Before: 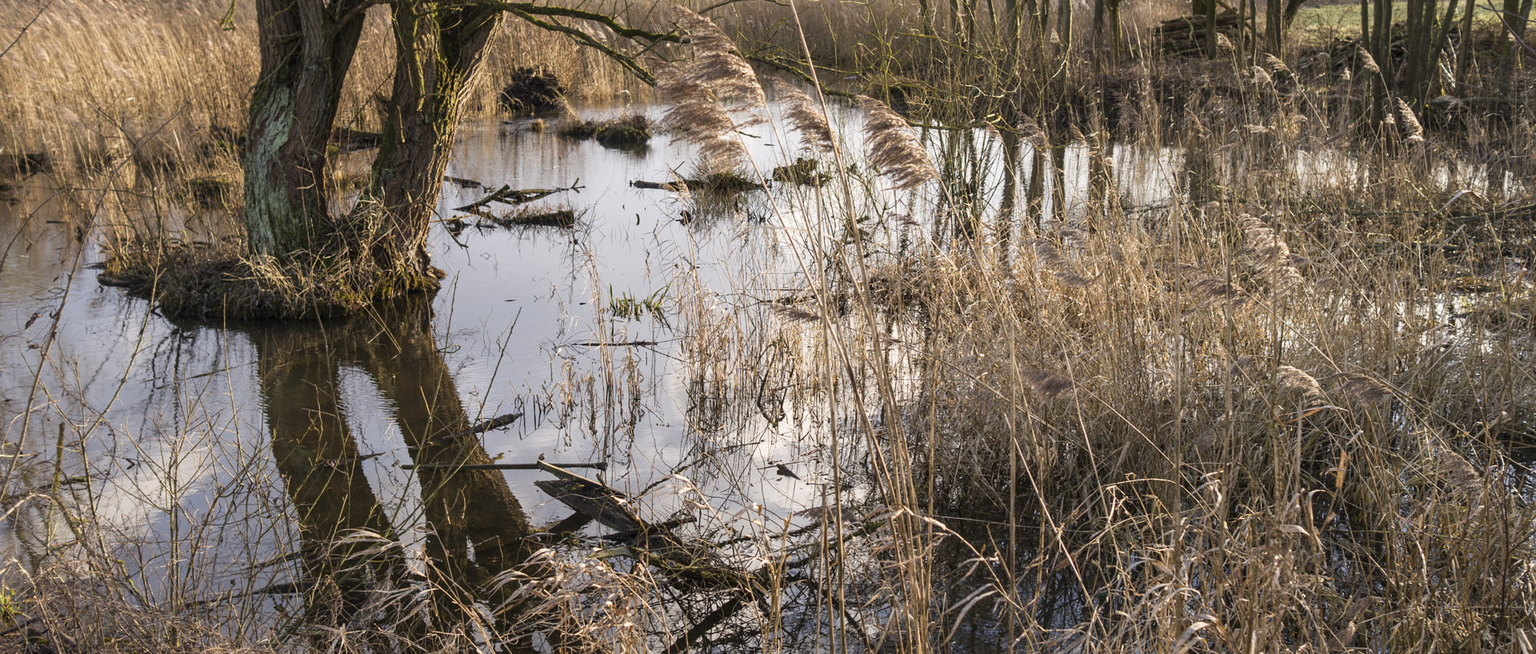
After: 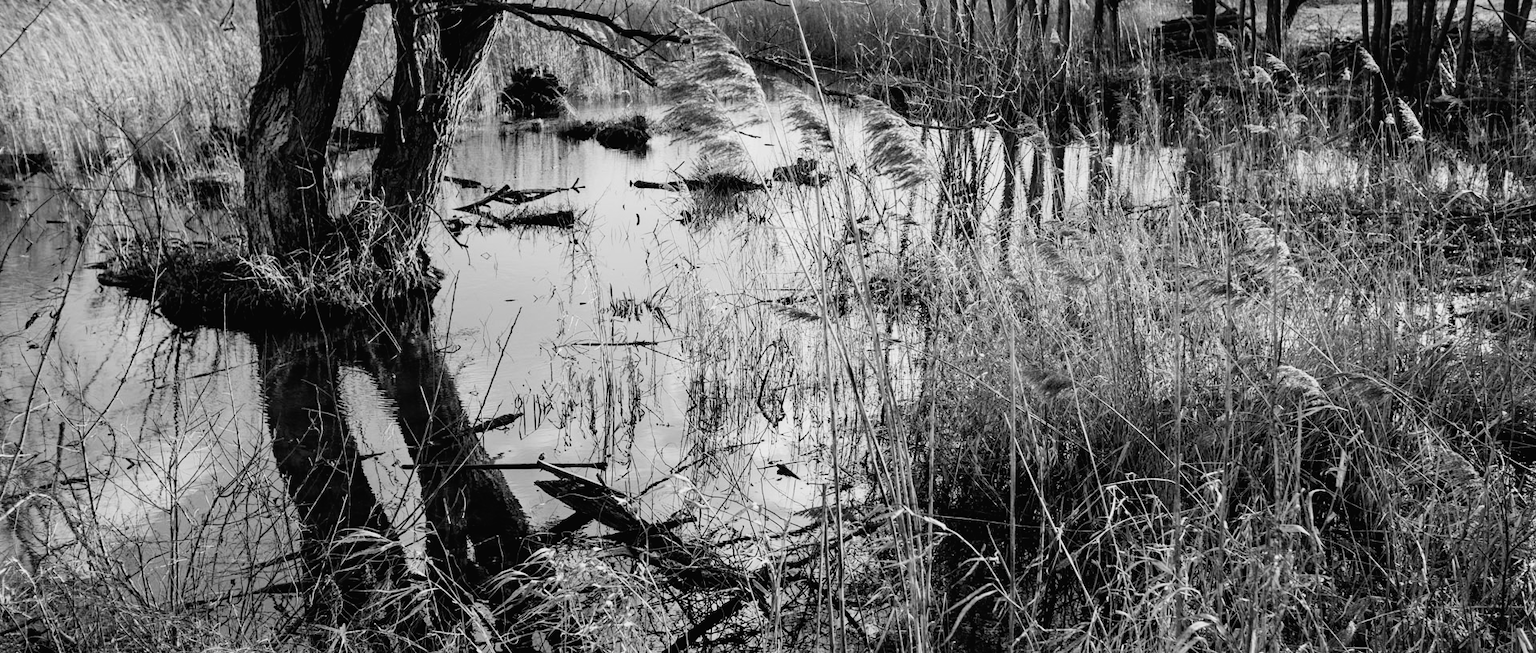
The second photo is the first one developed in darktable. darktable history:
color correction: highlights b* 0.008, saturation 1.85
filmic rgb: black relative exposure -5.08 EV, white relative exposure 3.5 EV, hardness 3.19, contrast 1.19, highlights saturation mix -49.88%, color science v4 (2020)
tone curve: curves: ch0 [(0, 0.015) (0.037, 0.032) (0.131, 0.113) (0.275, 0.26) (0.497, 0.505) (0.617, 0.643) (0.704, 0.735) (0.813, 0.842) (0.911, 0.931) (0.997, 1)]; ch1 [(0, 0) (0.301, 0.3) (0.444, 0.438) (0.493, 0.494) (0.501, 0.5) (0.534, 0.543) (0.582, 0.605) (0.658, 0.687) (0.746, 0.79) (1, 1)]; ch2 [(0, 0) (0.246, 0.234) (0.36, 0.356) (0.415, 0.426) (0.476, 0.492) (0.502, 0.499) (0.525, 0.517) (0.533, 0.534) (0.586, 0.598) (0.634, 0.643) (0.706, 0.717) (0.853, 0.83) (1, 0.951)], preserve colors none
haze removal: compatibility mode true, adaptive false
